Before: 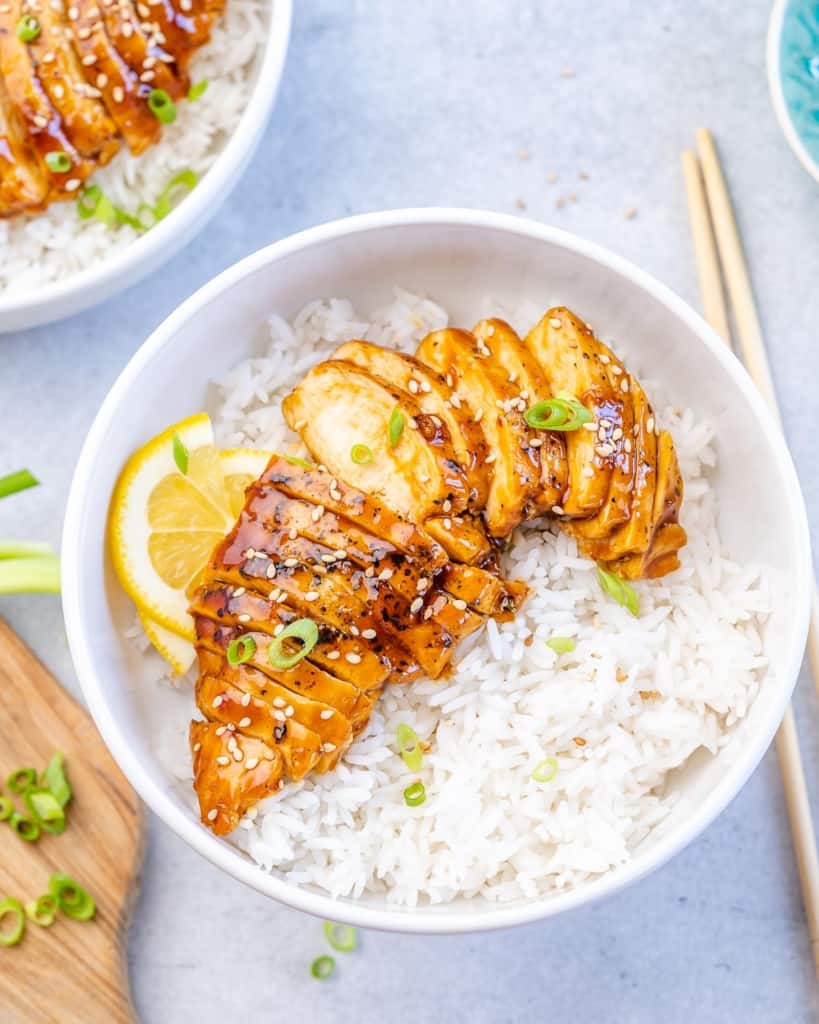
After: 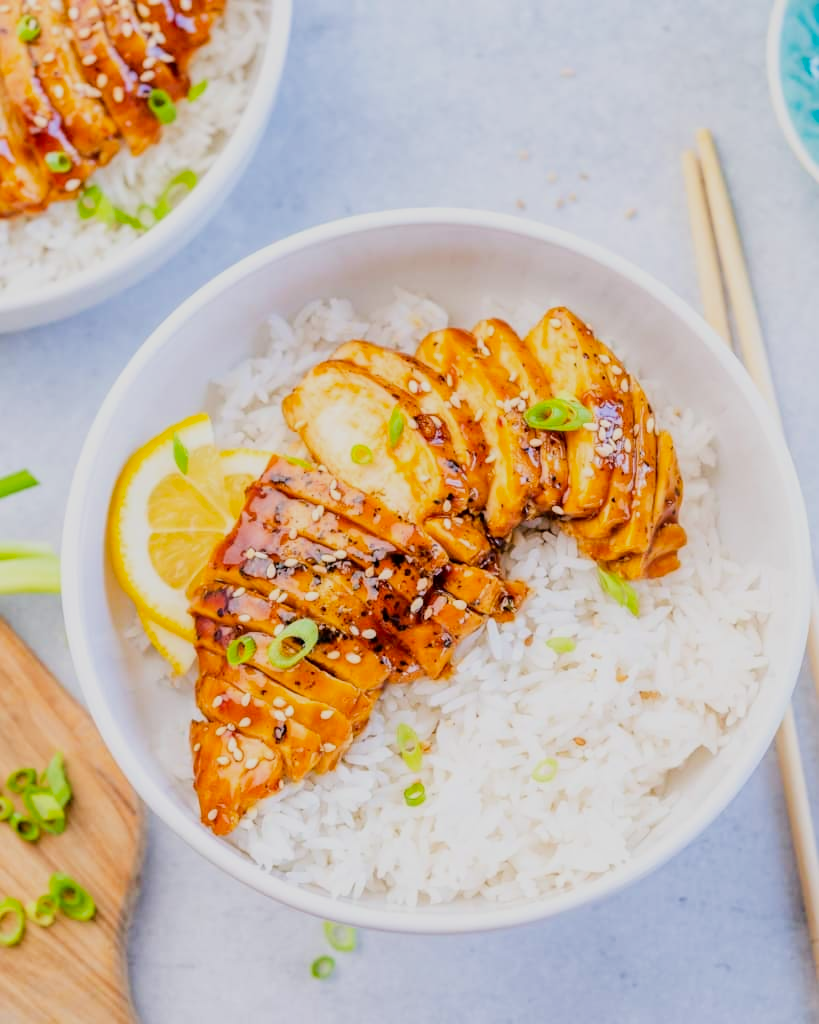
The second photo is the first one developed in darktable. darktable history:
contrast brightness saturation: contrast 0.038, saturation 0.158
tone equalizer: edges refinement/feathering 500, mask exposure compensation -1.57 EV, preserve details no
filmic rgb: black relative exposure -7.65 EV, white relative exposure 4.56 EV, hardness 3.61, contrast 1.118
